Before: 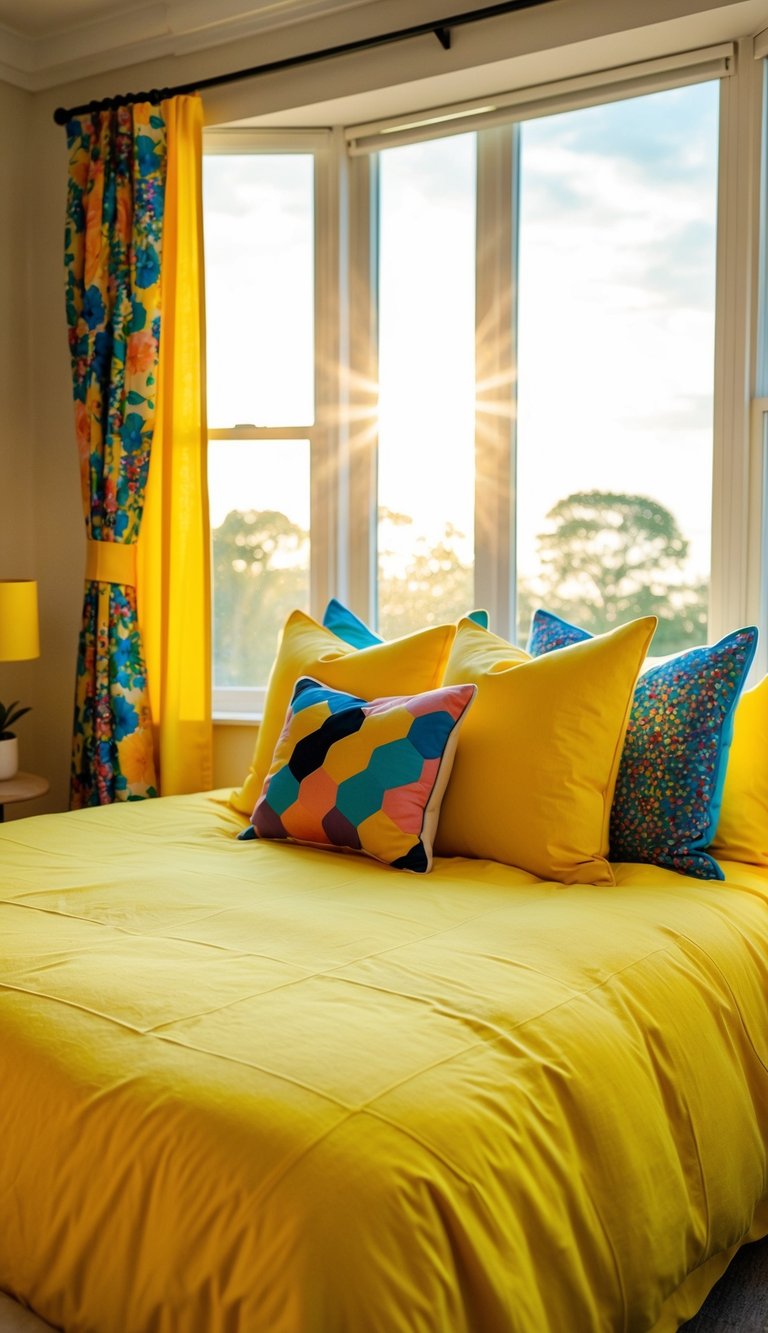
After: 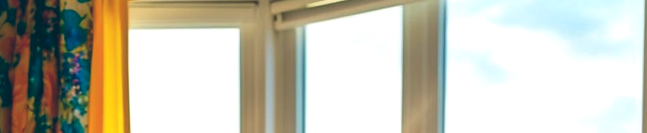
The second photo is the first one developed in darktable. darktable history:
crop and rotate: left 9.644%, top 9.491%, right 6.021%, bottom 80.509%
color balance: lift [1.016, 0.983, 1, 1.017], gamma [0.958, 1, 1, 1], gain [0.981, 1.007, 0.993, 1.002], input saturation 118.26%, contrast 13.43%, contrast fulcrum 21.62%, output saturation 82.76%
contrast brightness saturation: contrast -0.02, brightness -0.01, saturation 0.03
